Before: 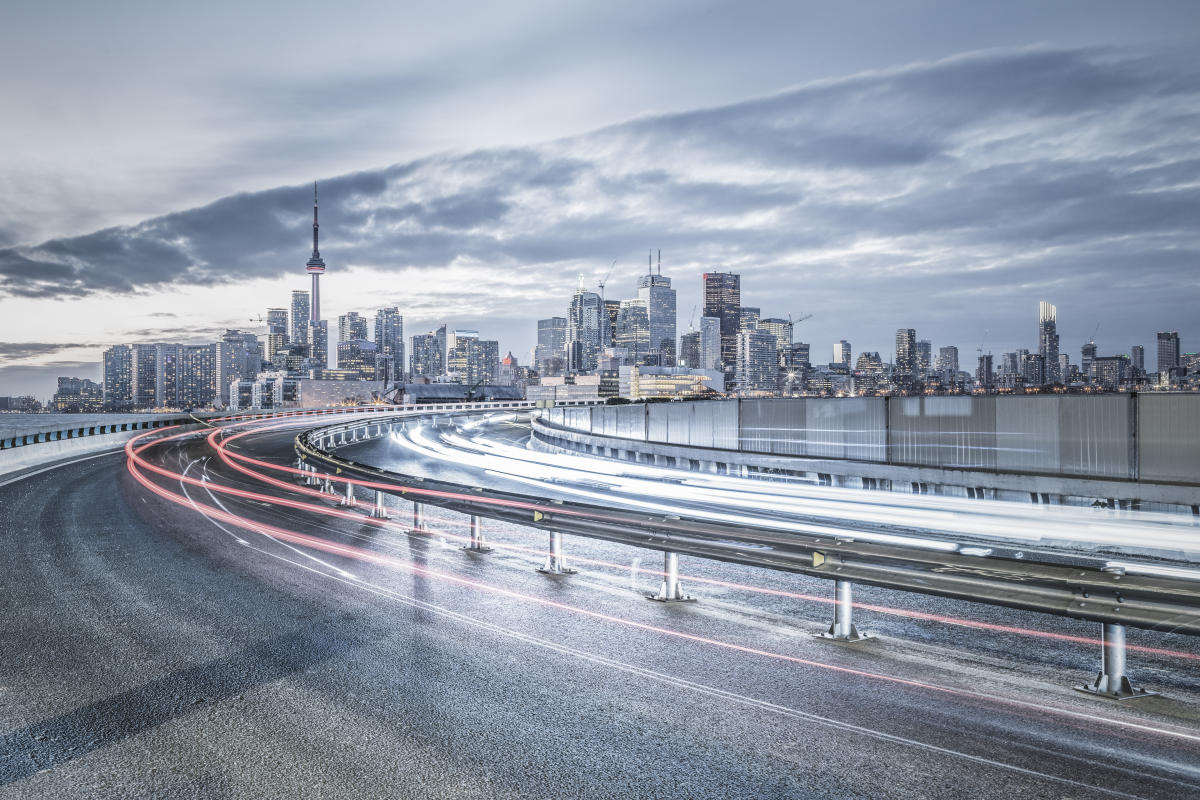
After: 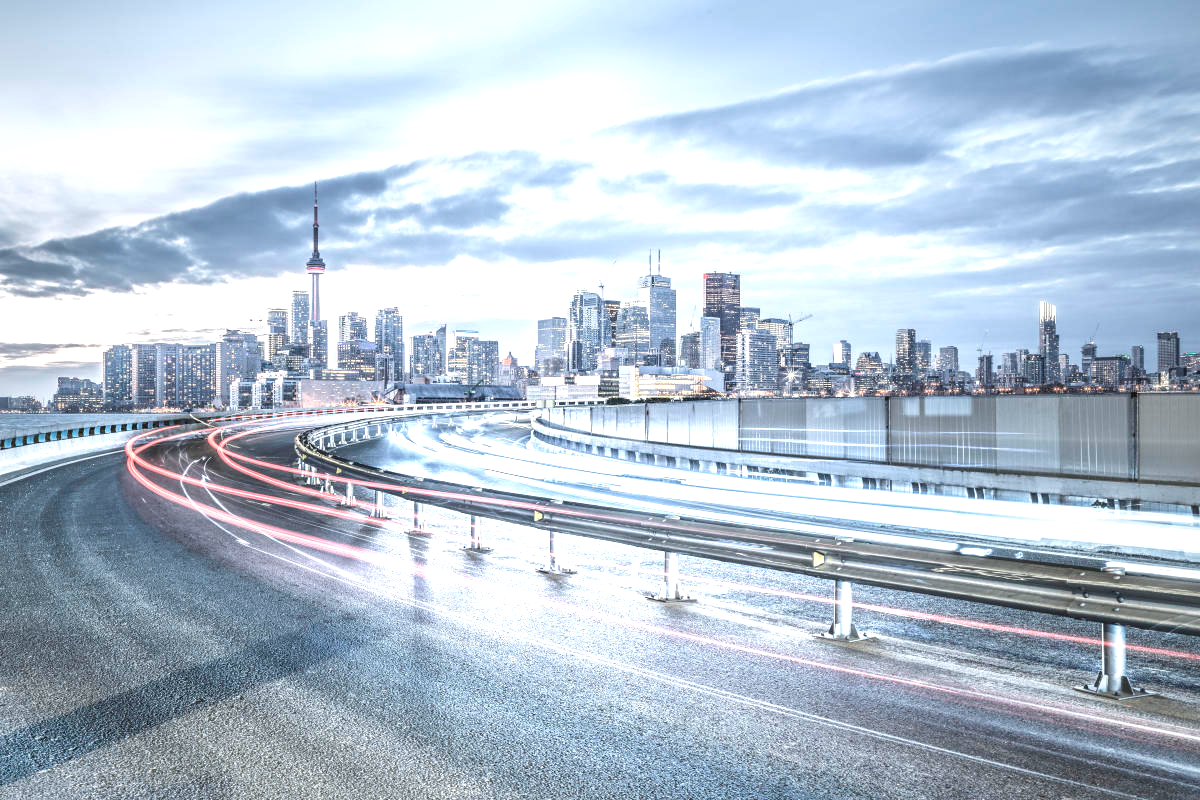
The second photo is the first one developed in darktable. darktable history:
exposure: black level correction 0, exposure 0.888 EV, compensate exposure bias true, compensate highlight preservation false
